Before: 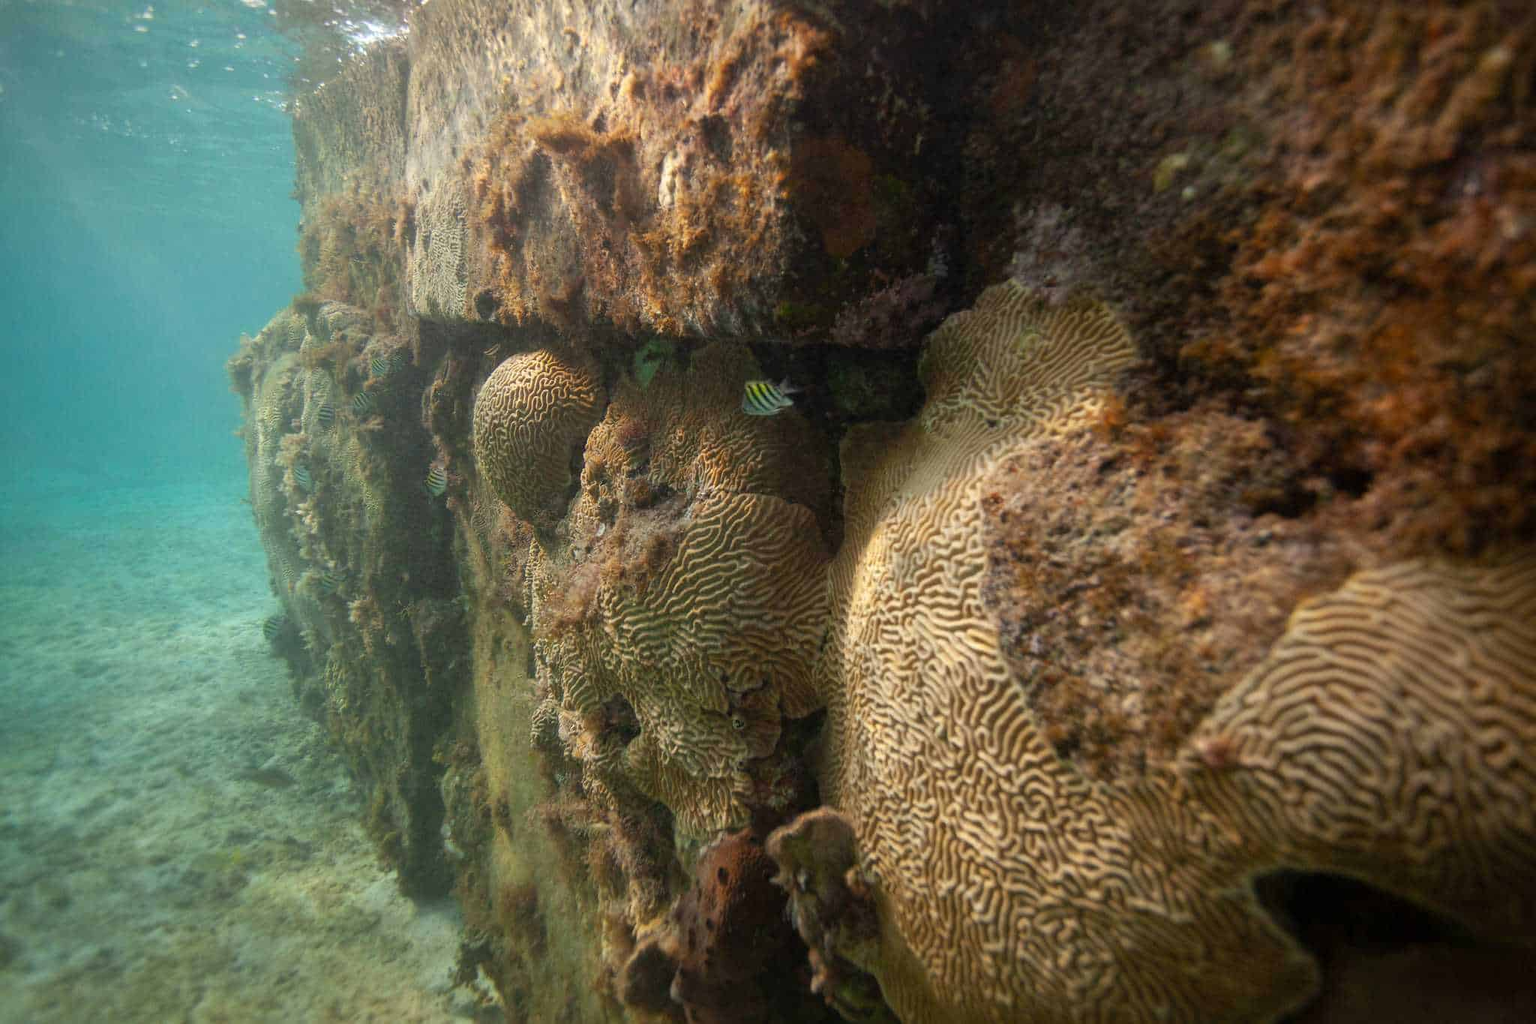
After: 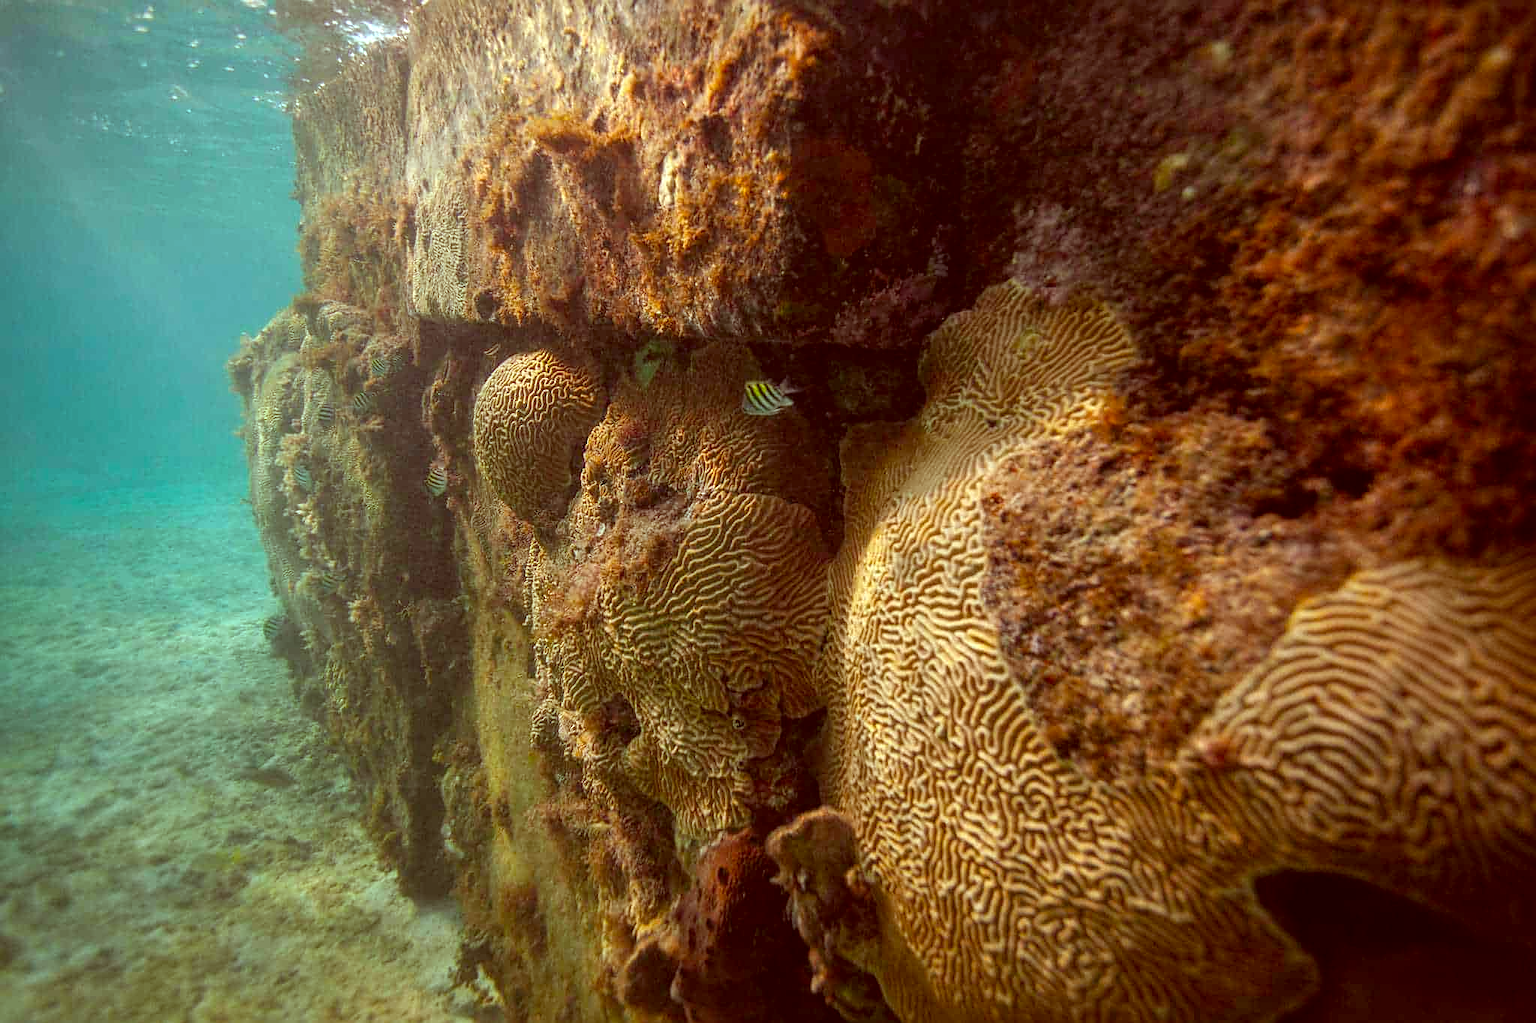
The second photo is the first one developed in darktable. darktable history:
sharpen: on, module defaults
color correction: highlights a* -7.23, highlights b* -0.161, shadows a* 20.08, shadows b* 11.73
color balance rgb: perceptual saturation grading › global saturation 20%, global vibrance 20%
local contrast: on, module defaults
